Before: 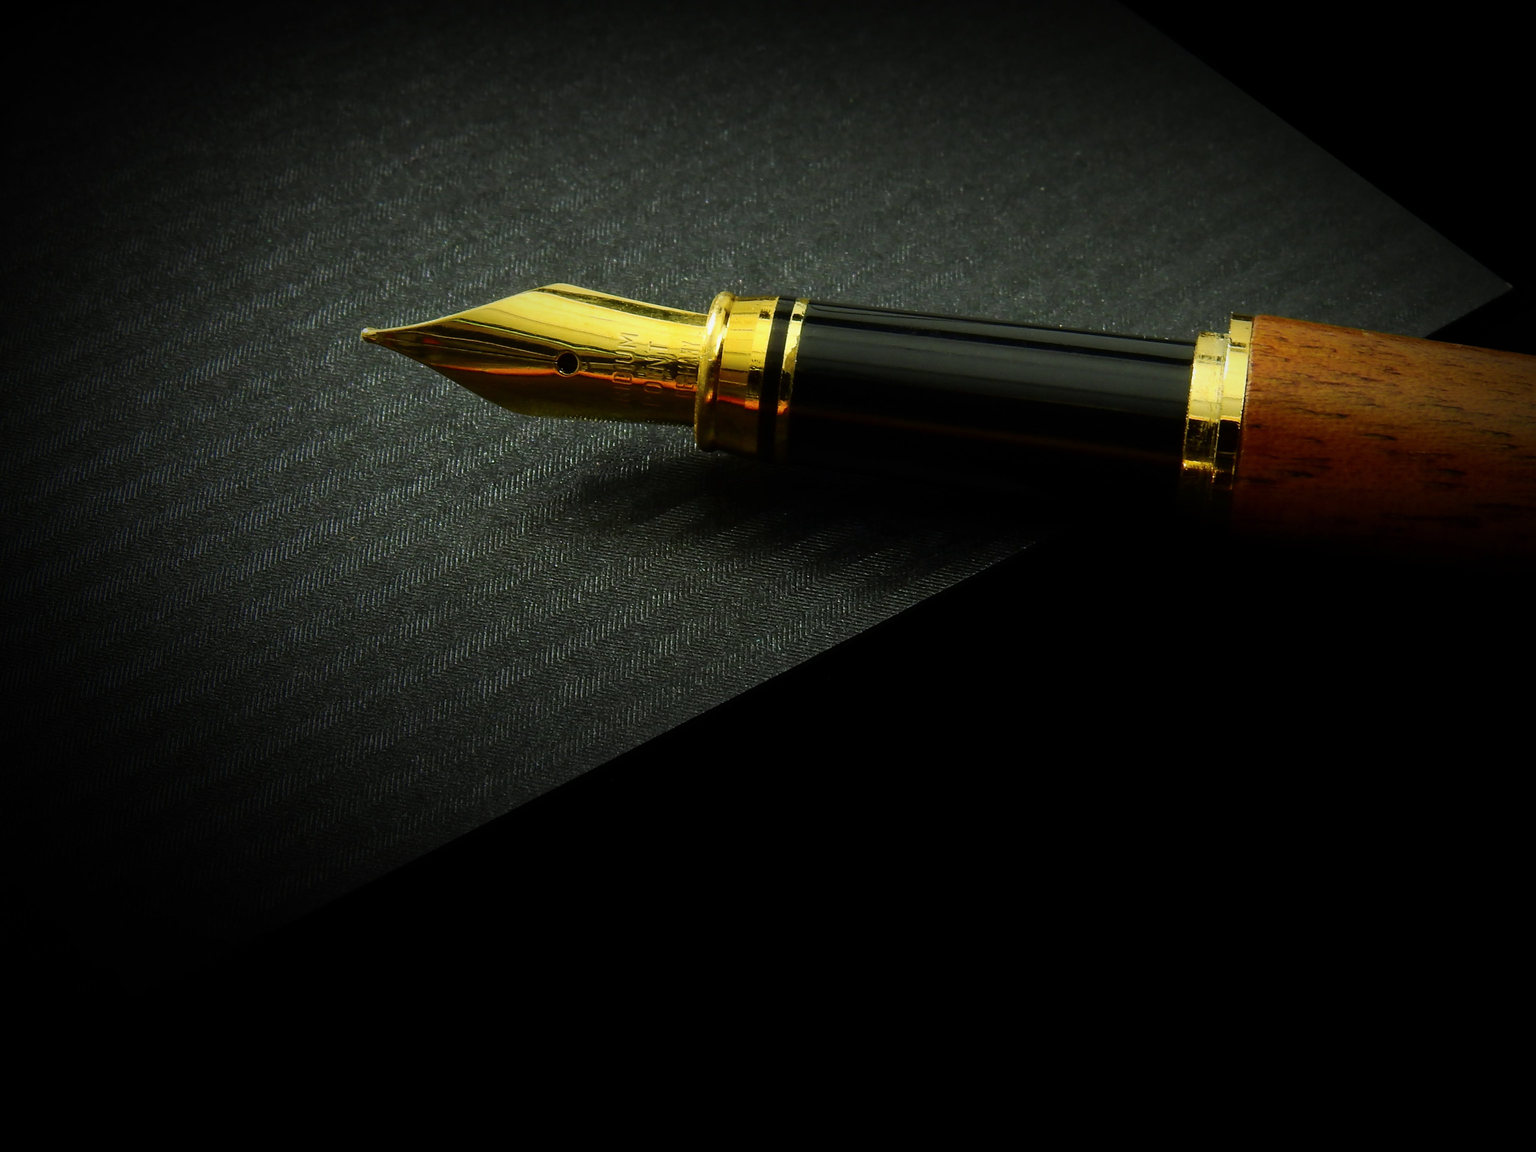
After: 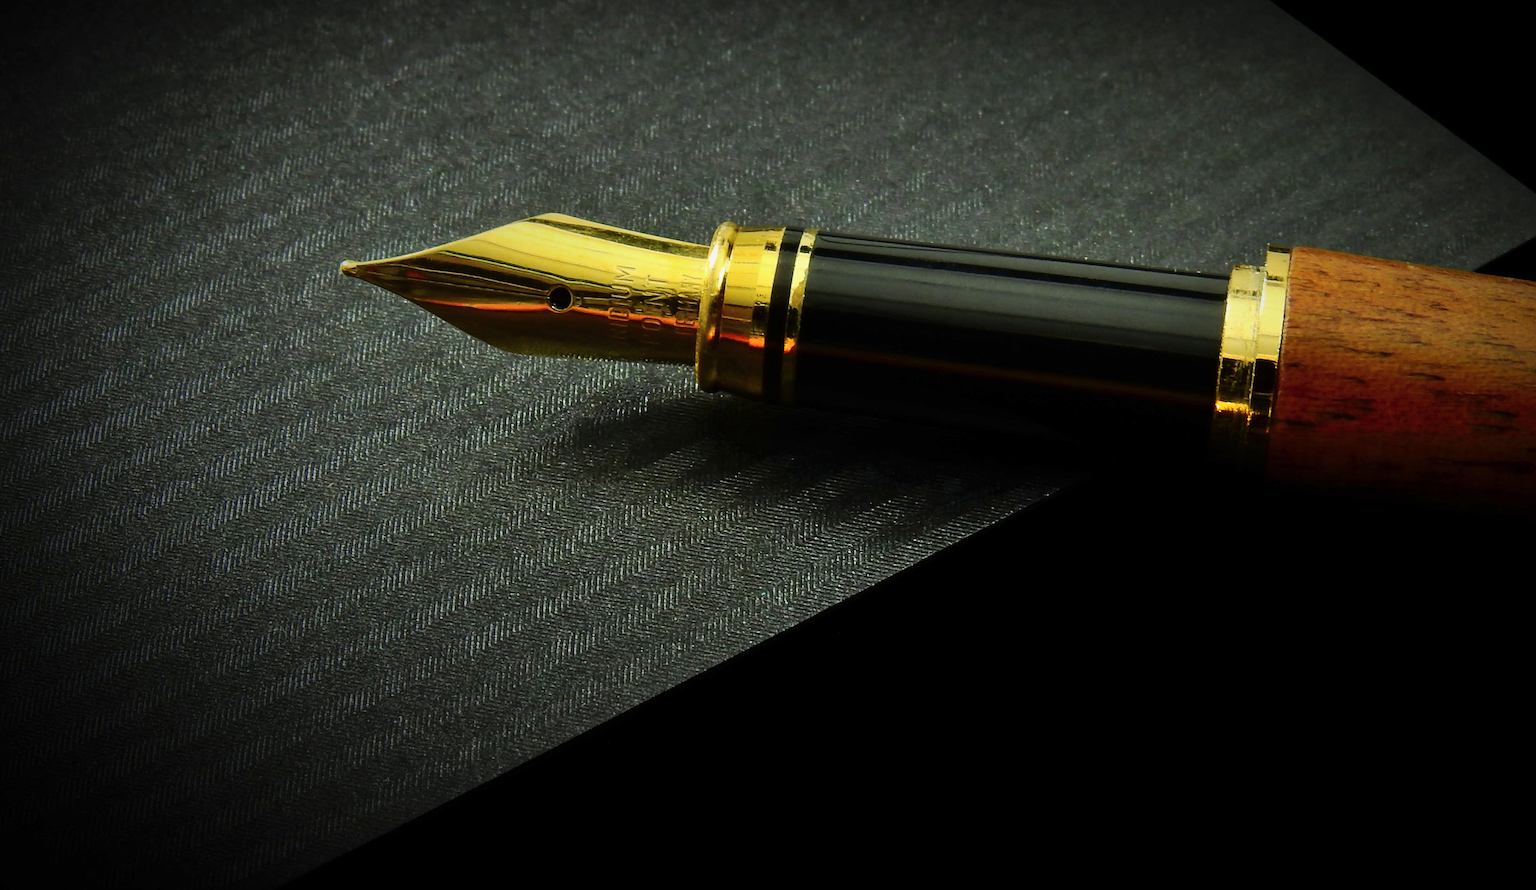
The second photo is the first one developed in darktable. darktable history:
shadows and highlights: radius 133.83, soften with gaussian
crop: left 2.737%, top 7.287%, right 3.421%, bottom 20.179%
